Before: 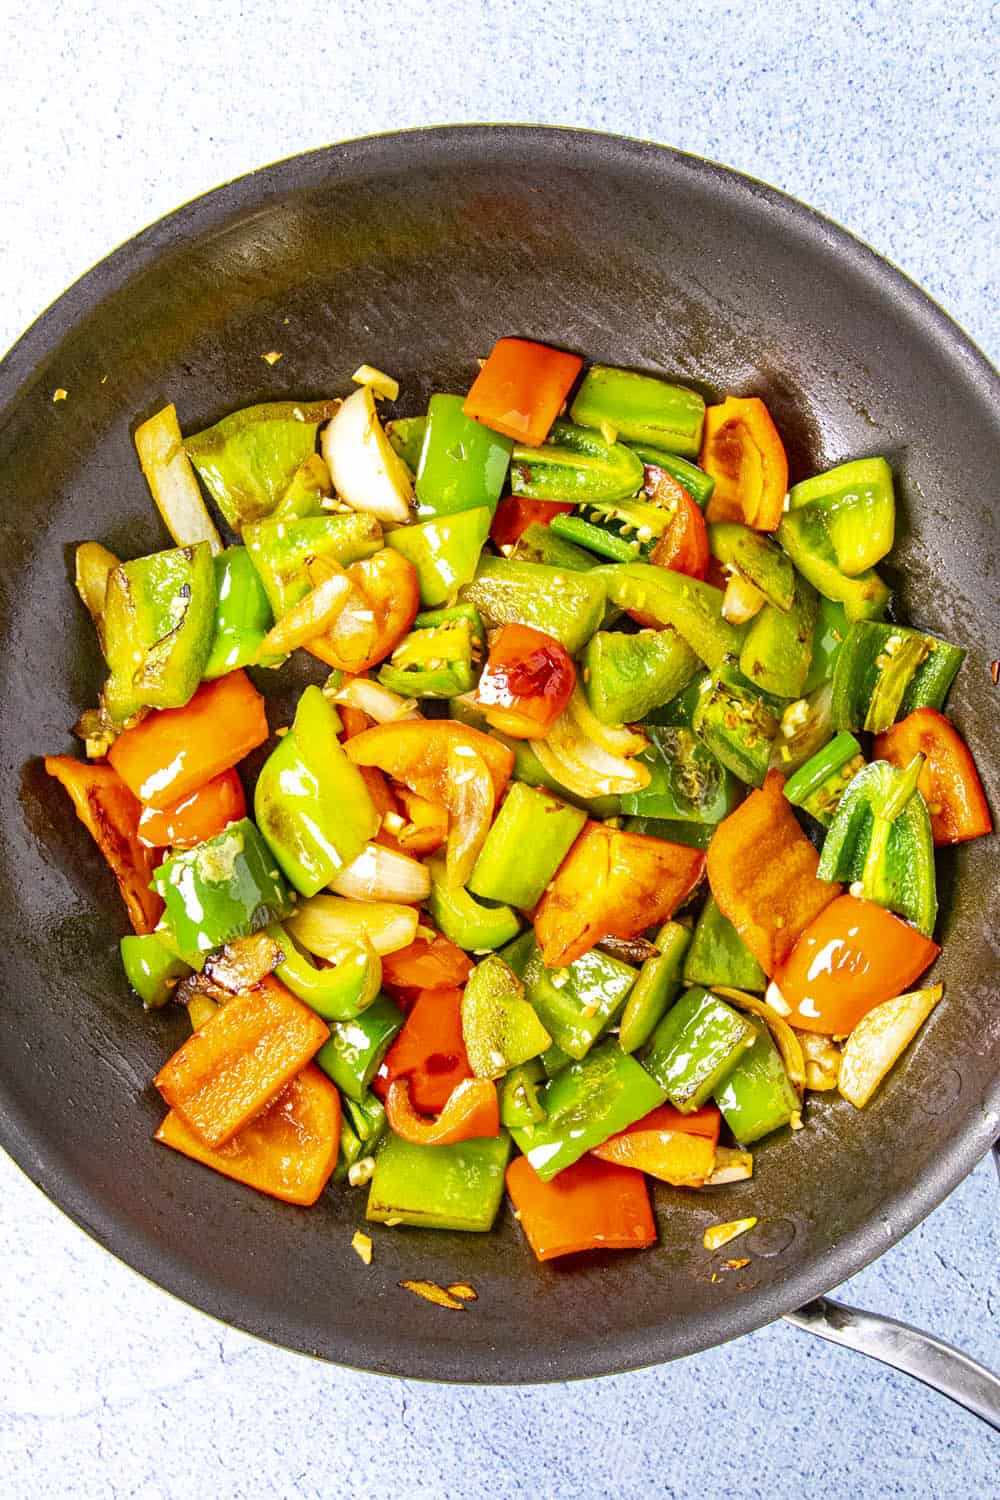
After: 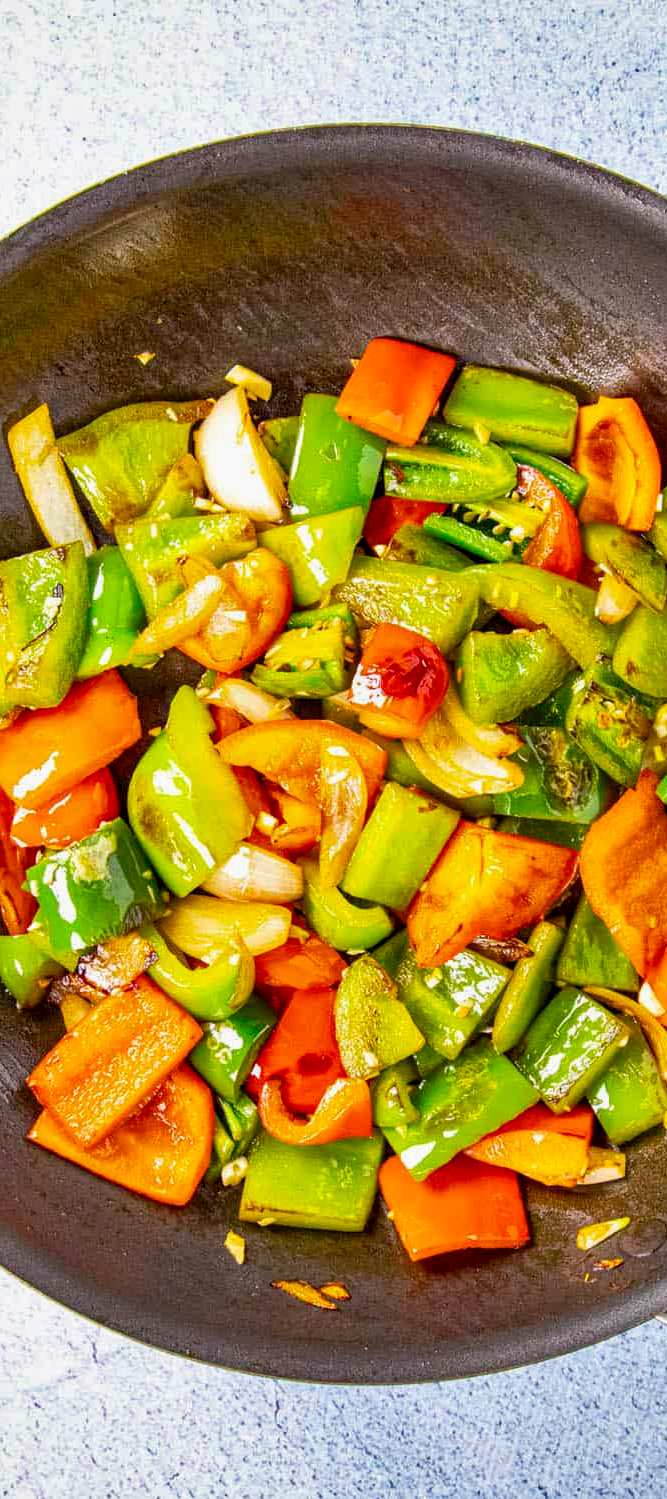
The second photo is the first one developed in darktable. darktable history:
shadows and highlights: shadows 43.77, white point adjustment -1.46, soften with gaussian
exposure: exposure -0.066 EV, compensate highlight preservation false
local contrast: highlights 100%, shadows 99%, detail 119%, midtone range 0.2
crop and rotate: left 12.737%, right 20.481%
